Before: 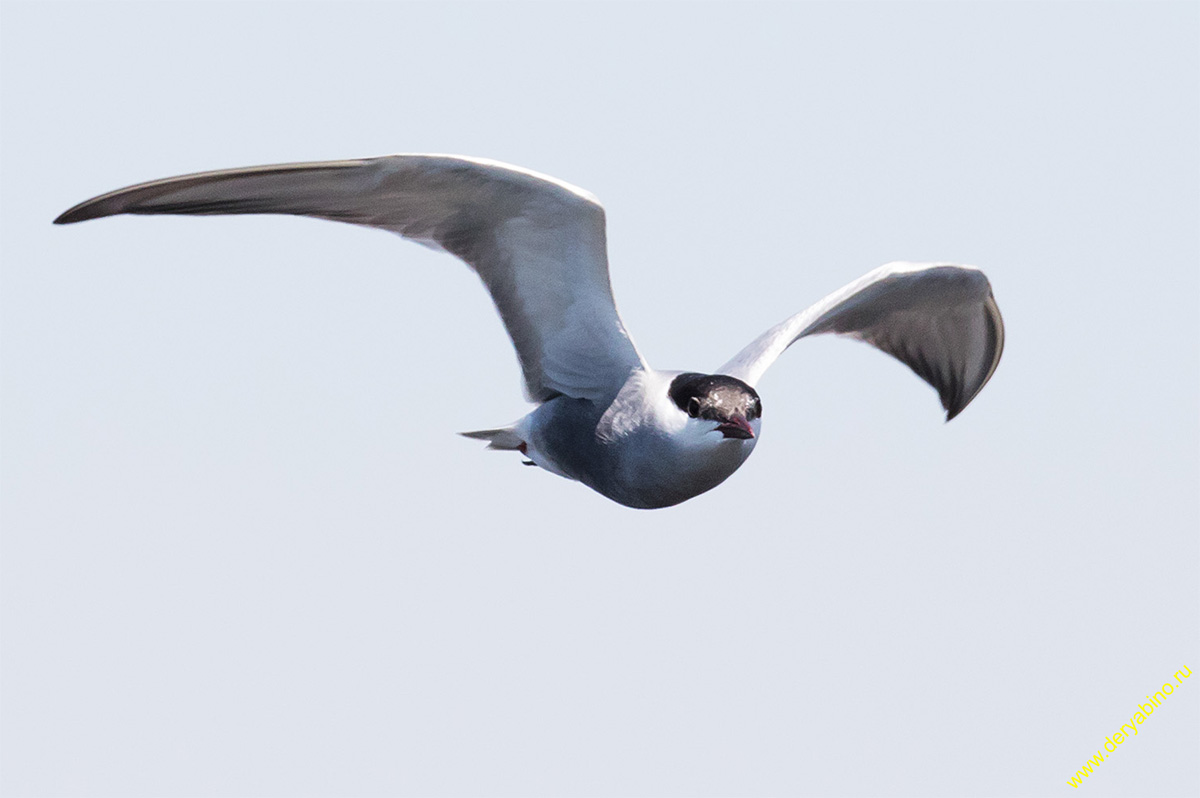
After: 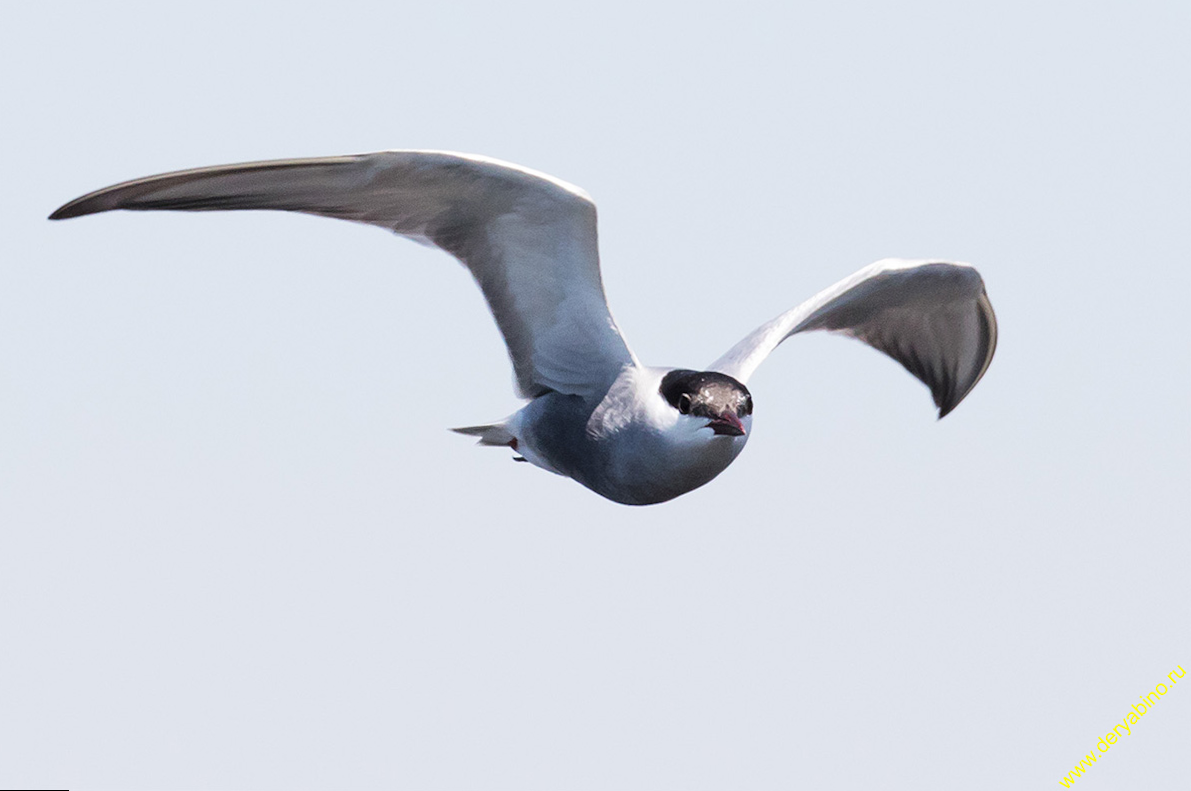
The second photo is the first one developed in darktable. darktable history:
rotate and perspective: rotation 0.192°, lens shift (horizontal) -0.015, crop left 0.005, crop right 0.996, crop top 0.006, crop bottom 0.99
